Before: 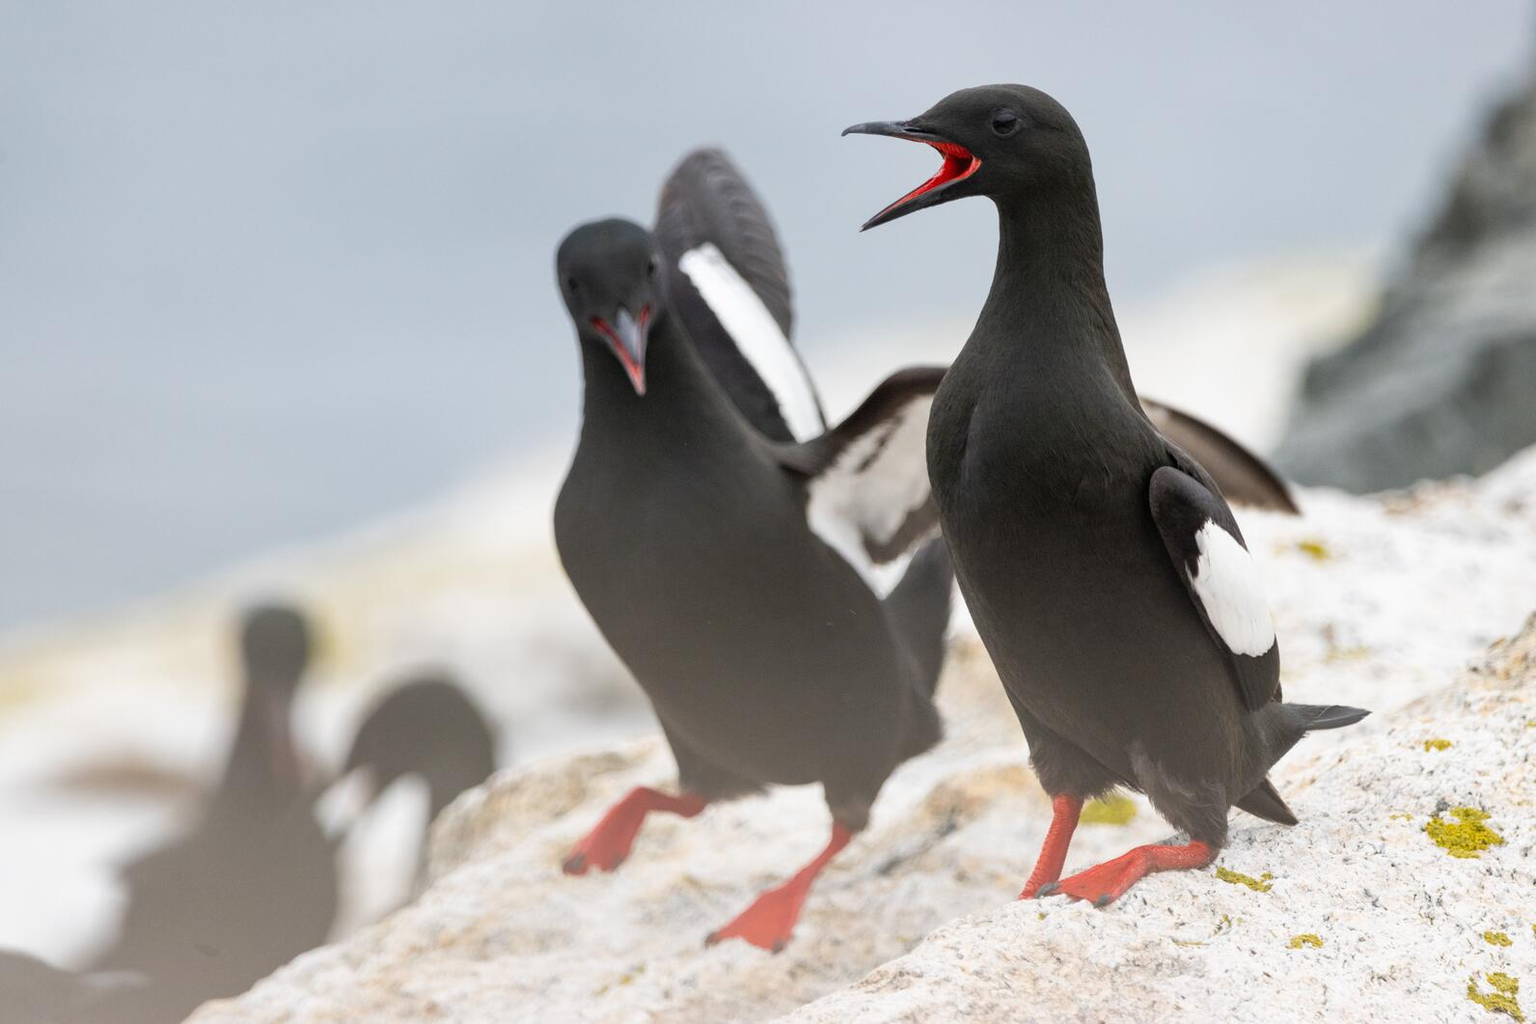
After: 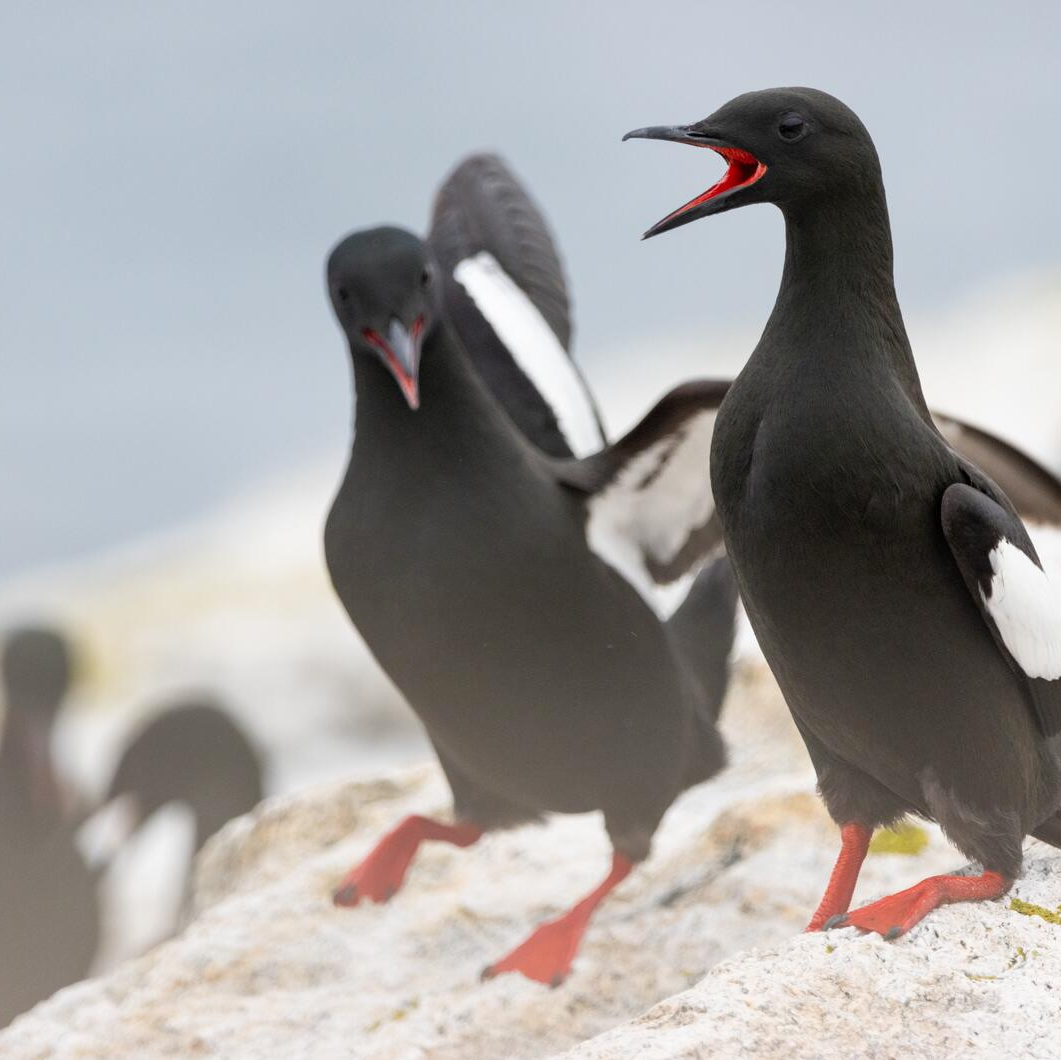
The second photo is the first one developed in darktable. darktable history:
exposure: black level correction 0.001, compensate highlight preservation false
crop and rotate: left 15.754%, right 17.579%
